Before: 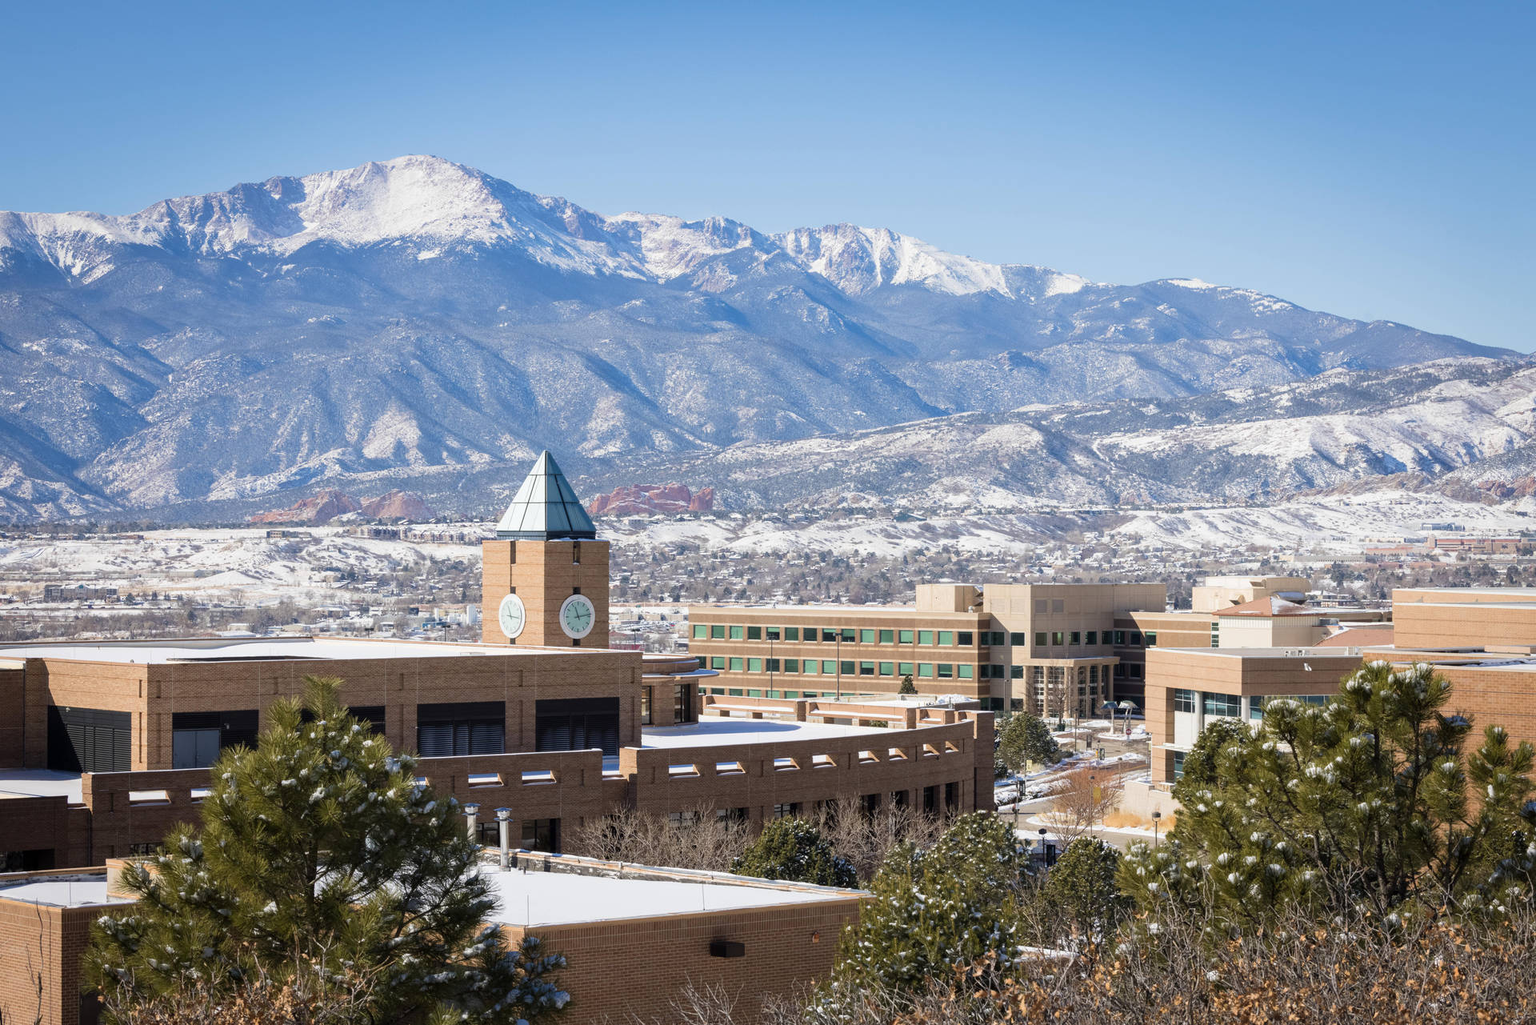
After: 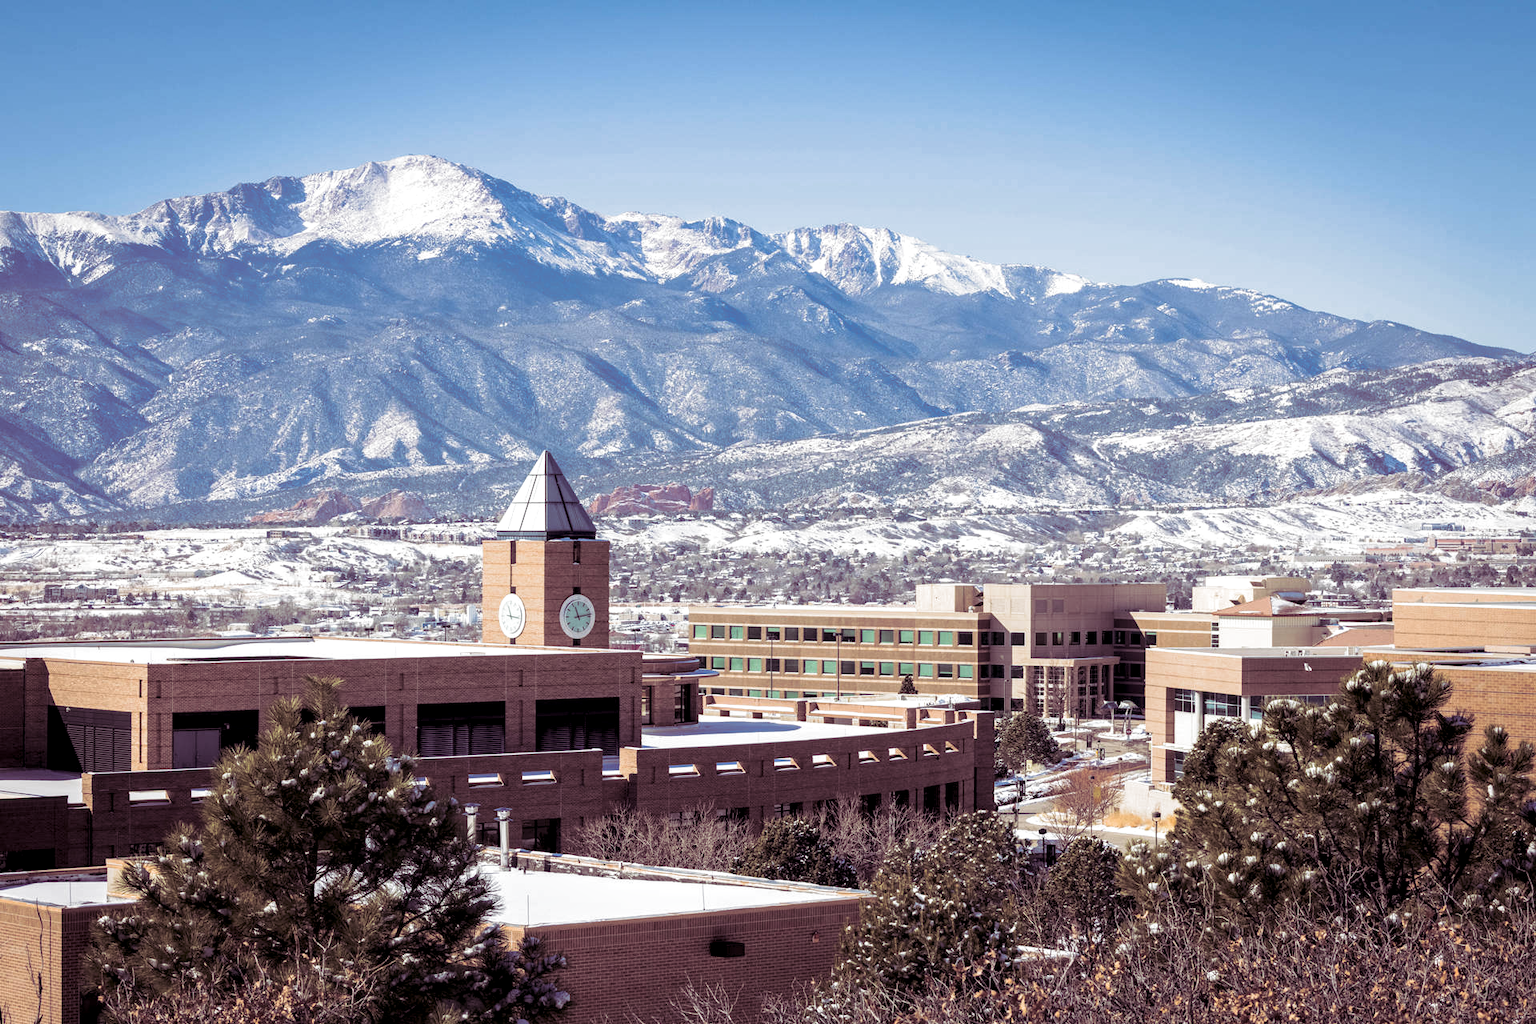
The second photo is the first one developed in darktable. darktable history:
split-toning: shadows › hue 316.8°, shadows › saturation 0.47, highlights › hue 201.6°, highlights › saturation 0, balance -41.97, compress 28.01%
local contrast: detail 135%, midtone range 0.75
